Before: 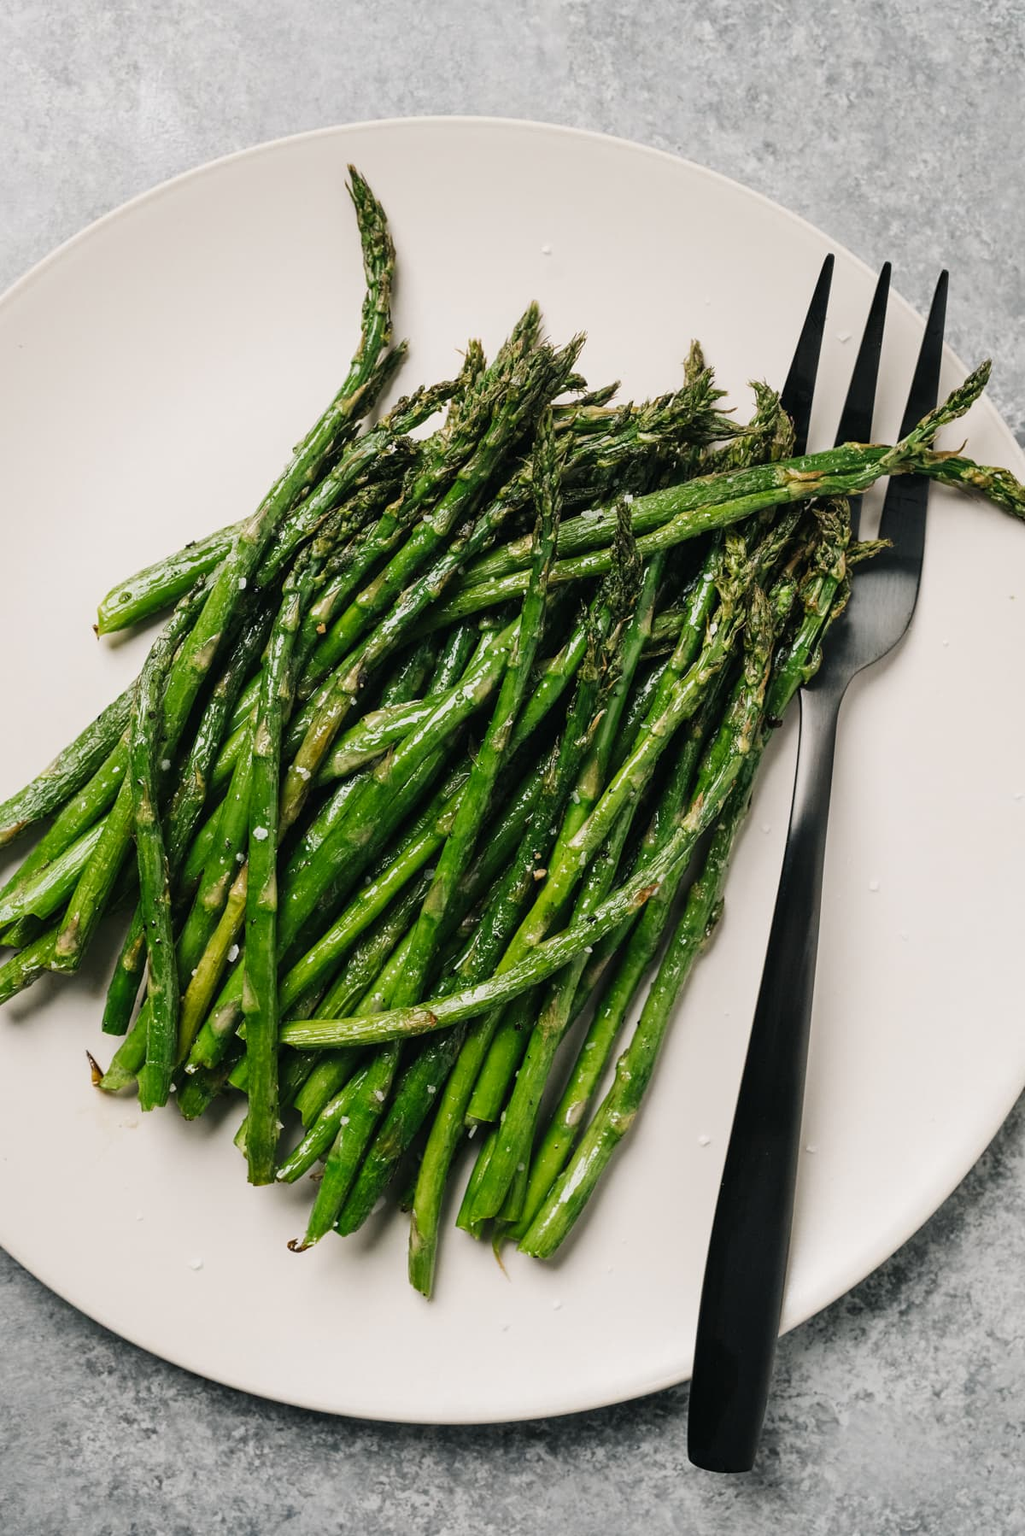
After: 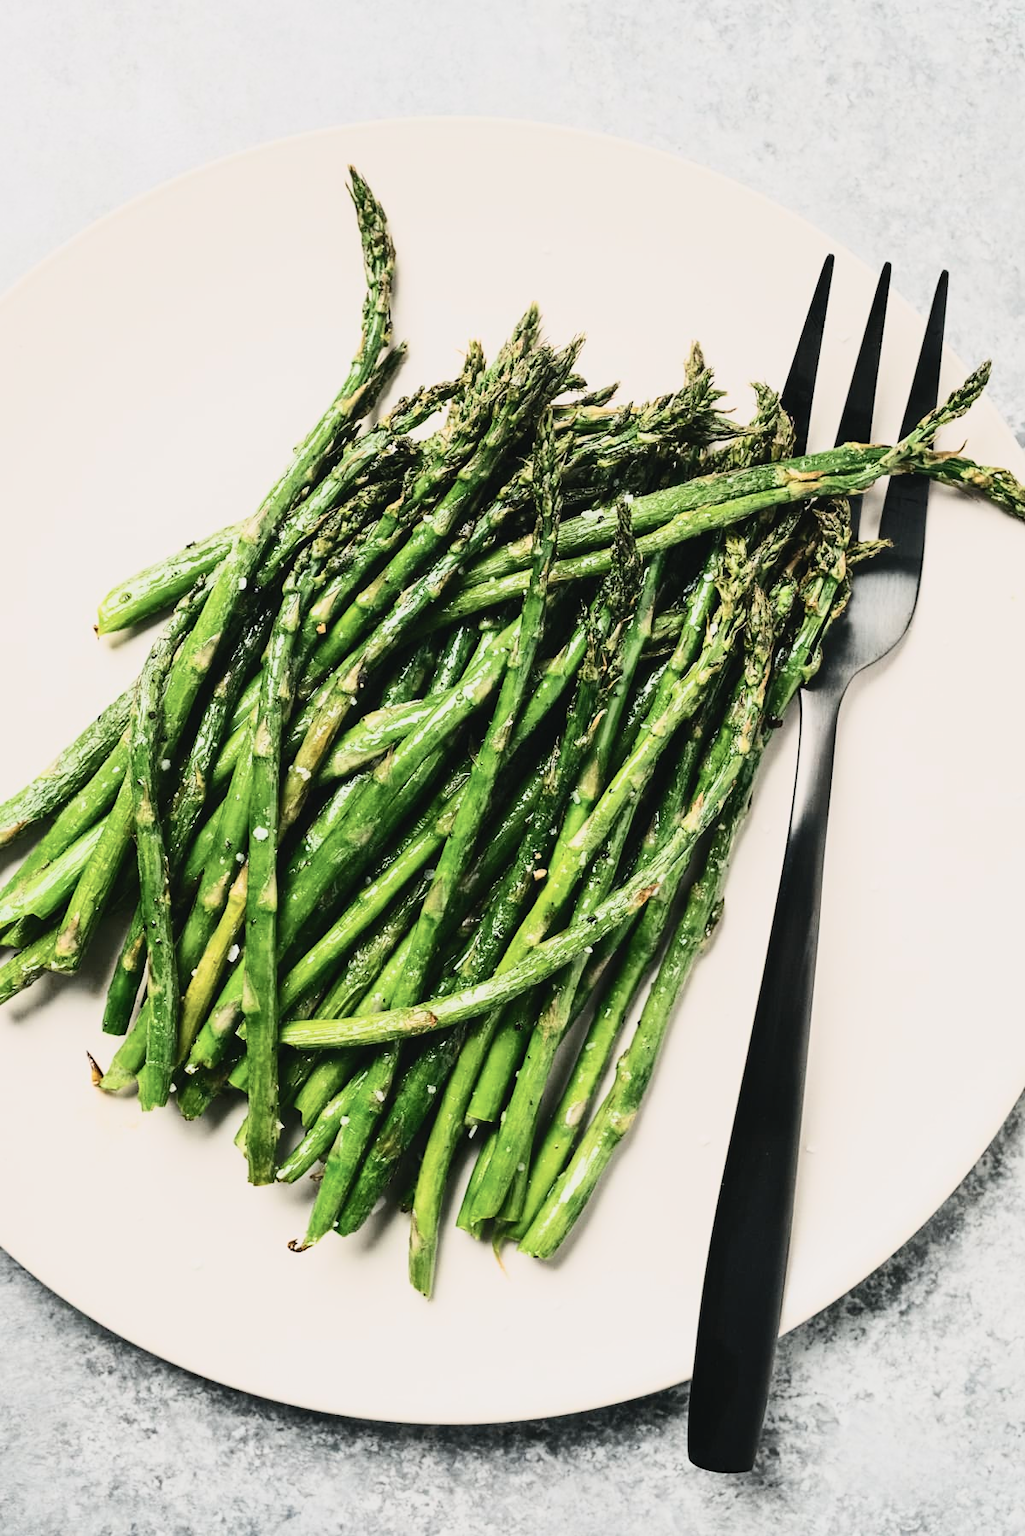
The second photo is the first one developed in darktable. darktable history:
tone curve: curves: ch0 [(0, 0.026) (0.146, 0.158) (0.272, 0.34) (0.434, 0.625) (0.676, 0.871) (0.994, 0.955)], color space Lab, independent channels, preserve colors none
